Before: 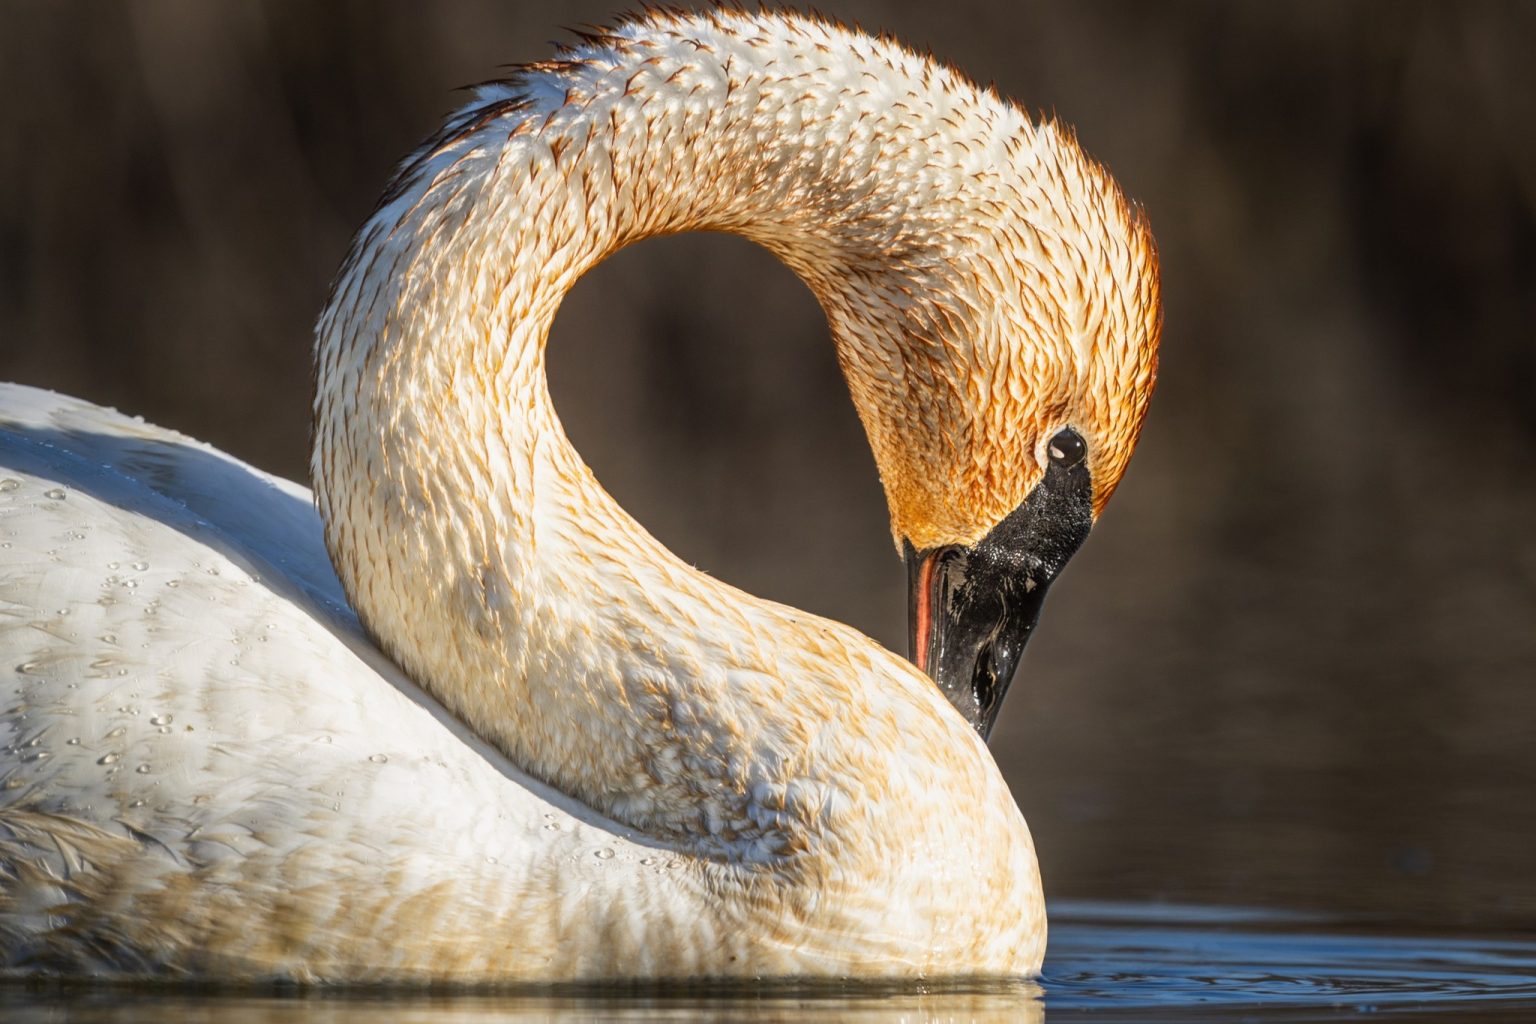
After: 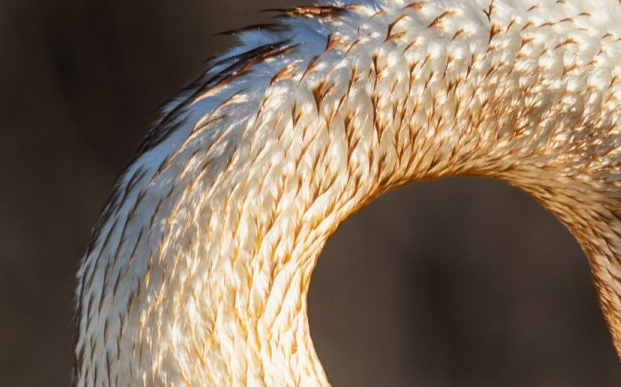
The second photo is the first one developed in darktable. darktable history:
crop: left 15.5%, top 5.421%, right 44.069%, bottom 56.7%
